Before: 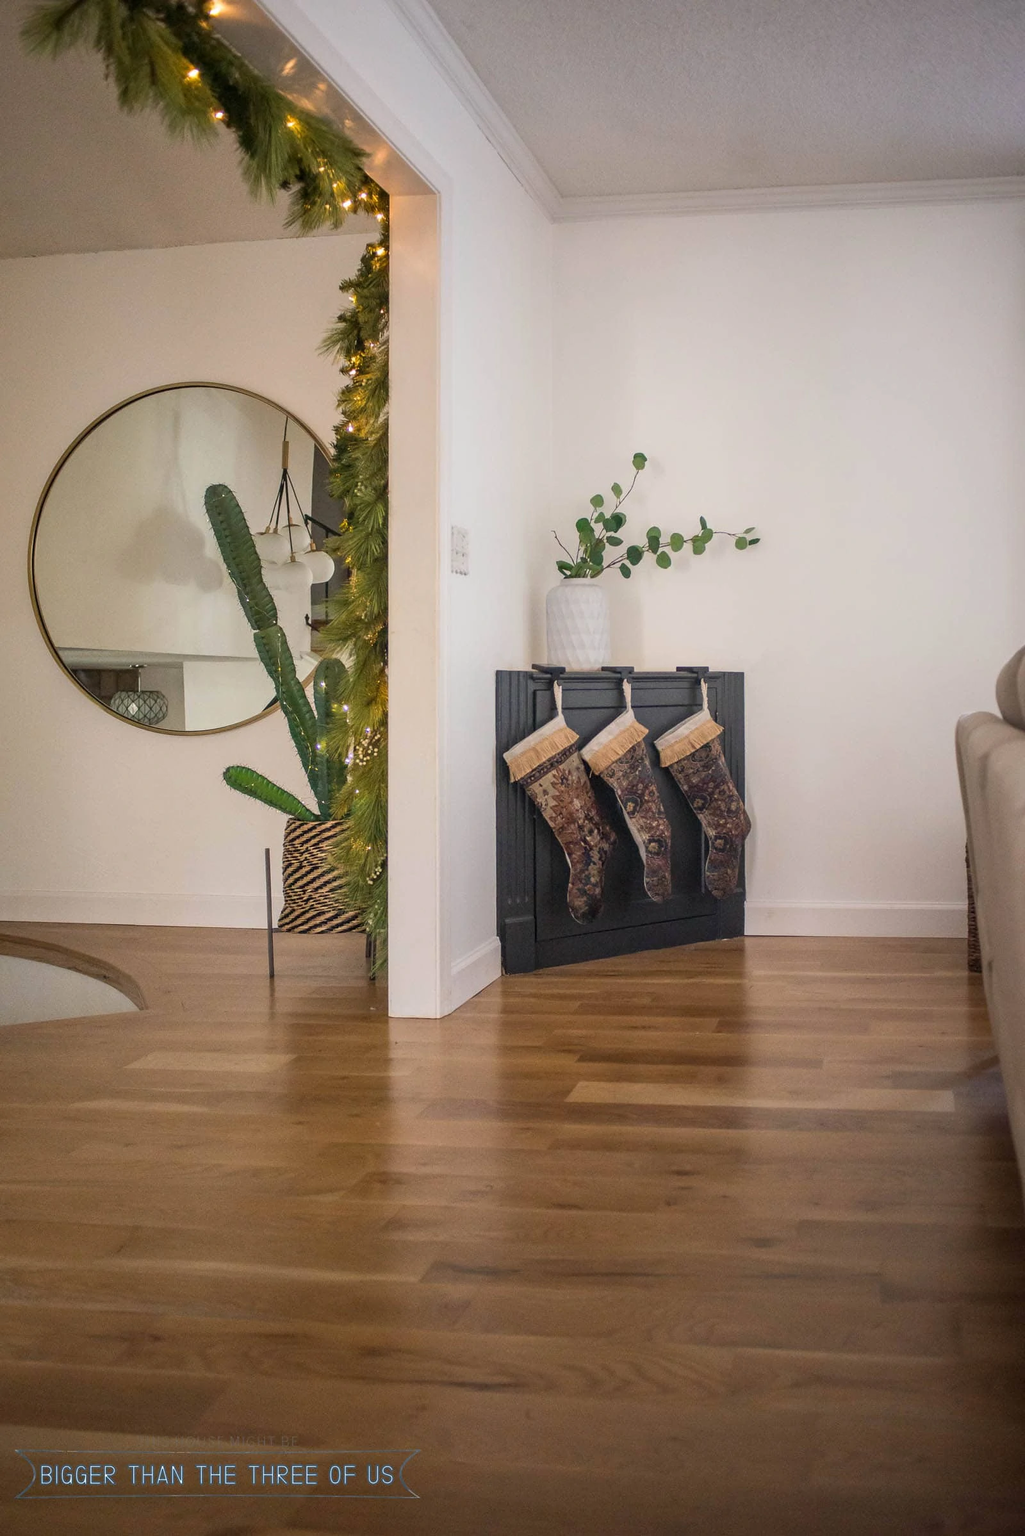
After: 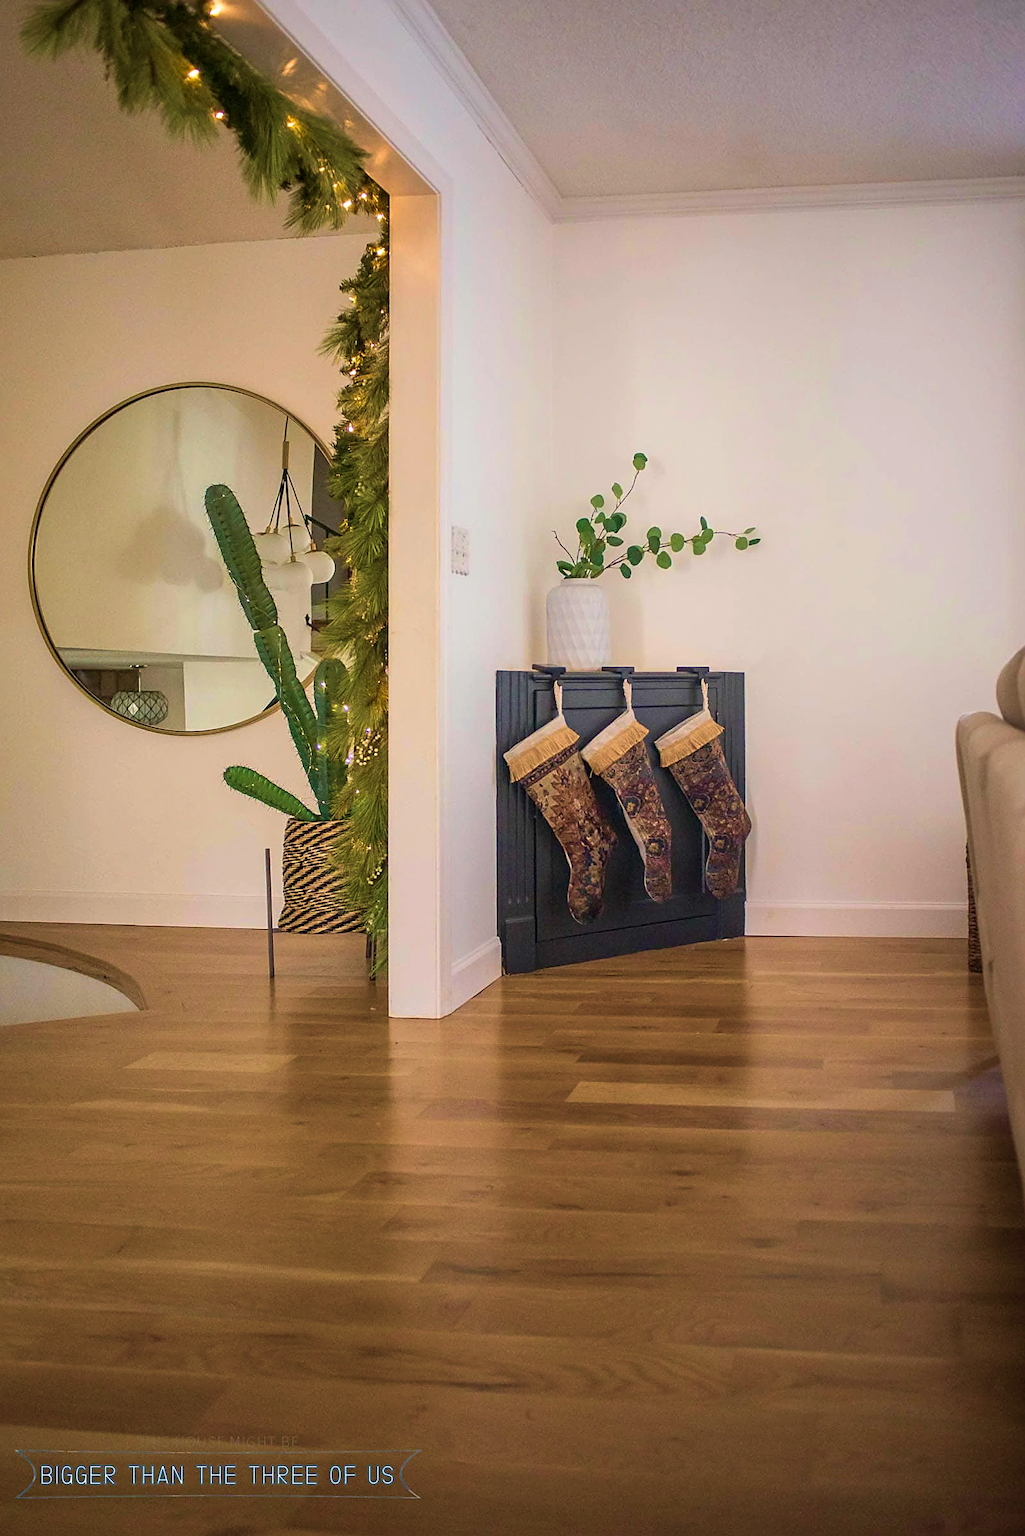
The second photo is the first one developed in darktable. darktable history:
velvia: strength 73.9%
sharpen: on, module defaults
